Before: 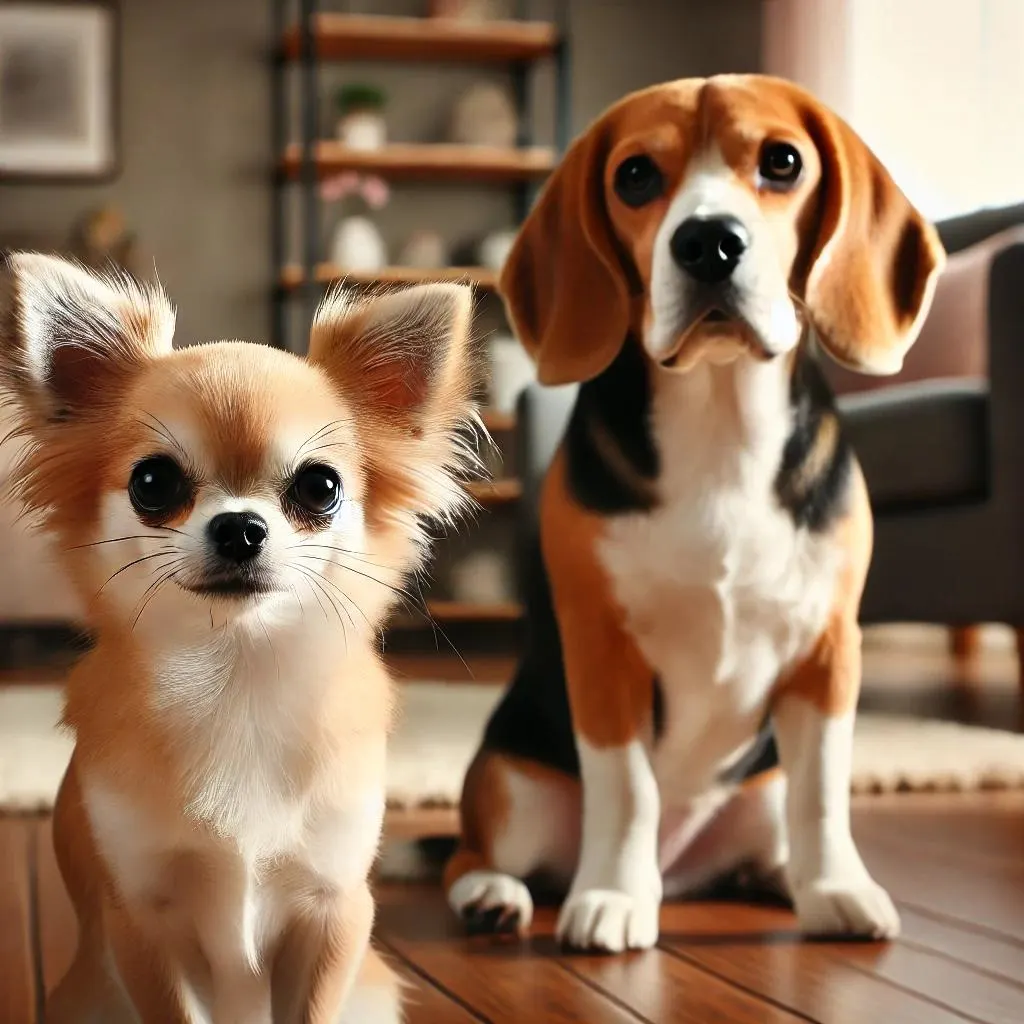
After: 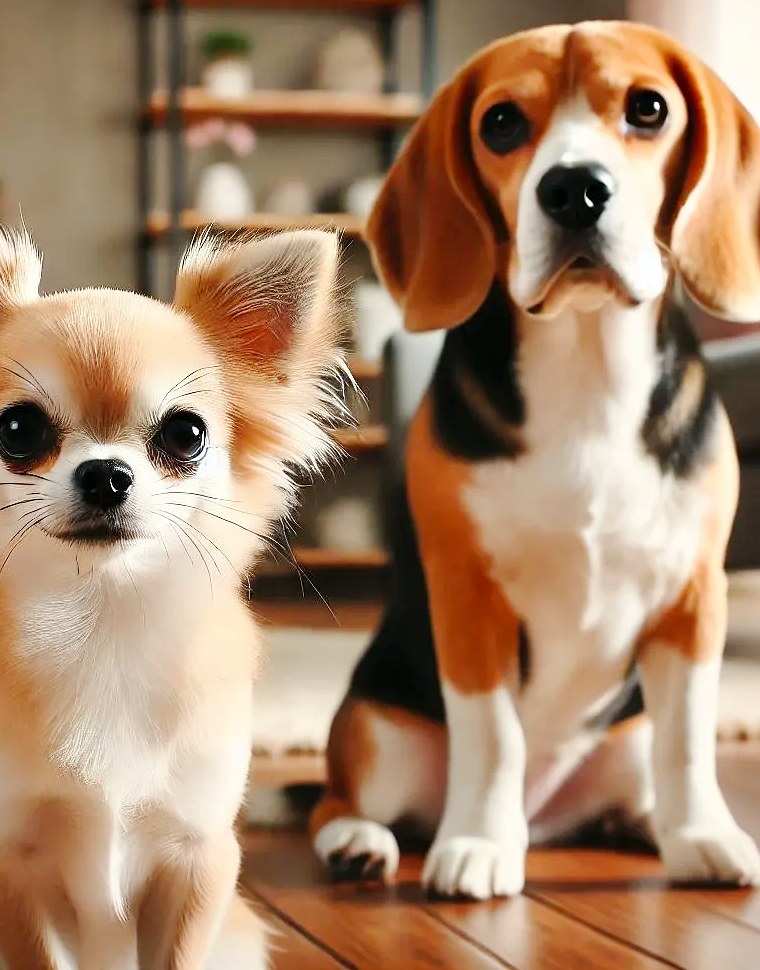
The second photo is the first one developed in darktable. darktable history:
sharpen: radius 1, threshold 1
tone curve: curves: ch0 [(0, 0) (0.003, 0.004) (0.011, 0.015) (0.025, 0.033) (0.044, 0.059) (0.069, 0.092) (0.1, 0.132) (0.136, 0.18) (0.177, 0.235) (0.224, 0.297) (0.277, 0.366) (0.335, 0.44) (0.399, 0.52) (0.468, 0.594) (0.543, 0.661) (0.623, 0.727) (0.709, 0.79) (0.801, 0.86) (0.898, 0.928) (1, 1)], preserve colors none
crop and rotate: left 13.15%, top 5.251%, right 12.609%
